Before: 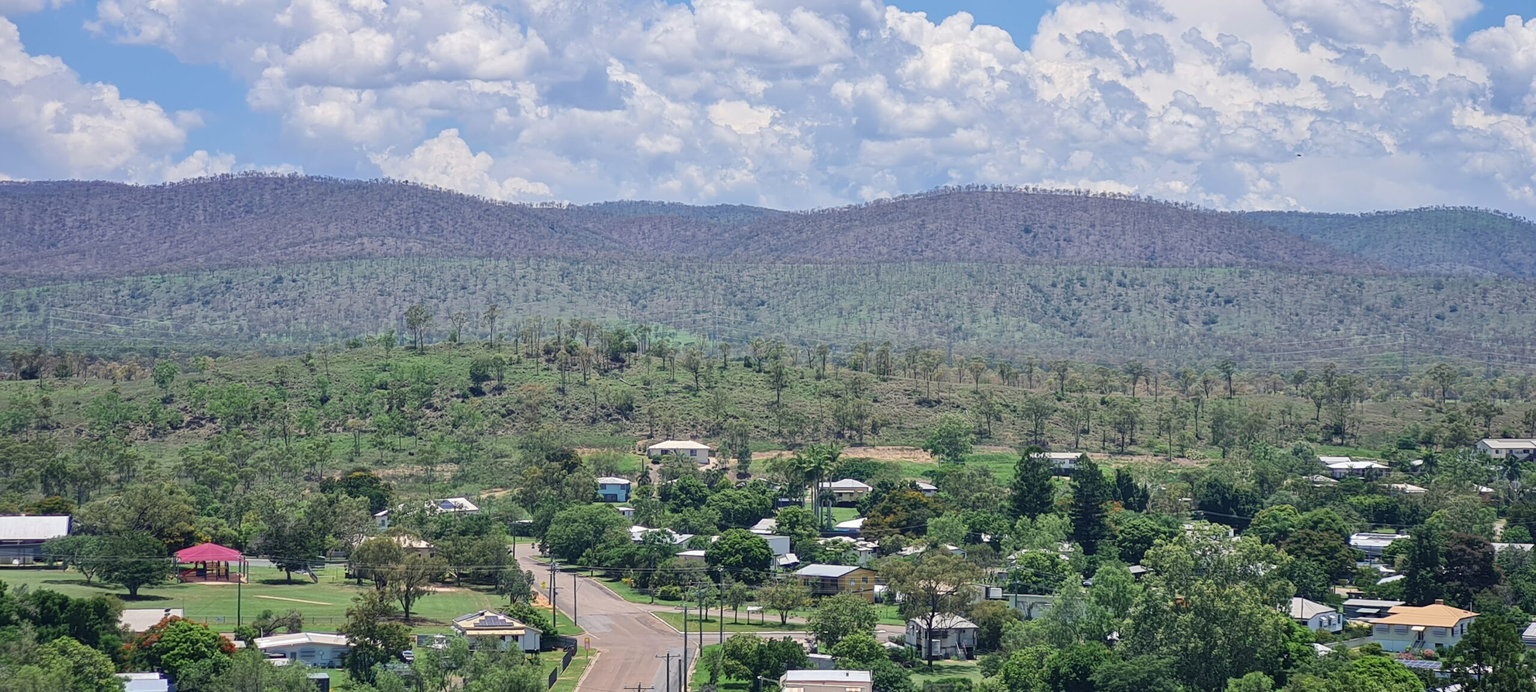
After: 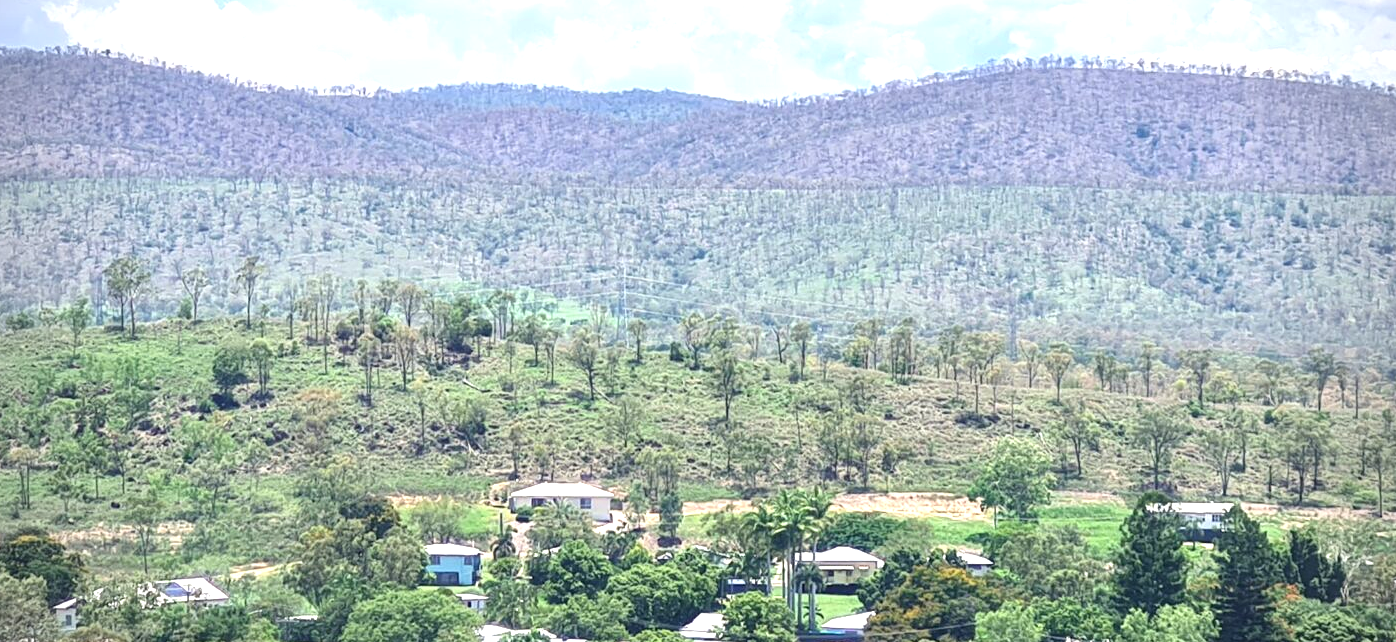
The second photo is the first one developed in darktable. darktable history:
vignetting: fall-off start 79.92%
crop and rotate: left 22.287%, top 21.838%, right 23.153%, bottom 22.452%
exposure: black level correction 0, exposure 1.199 EV, compensate highlight preservation false
